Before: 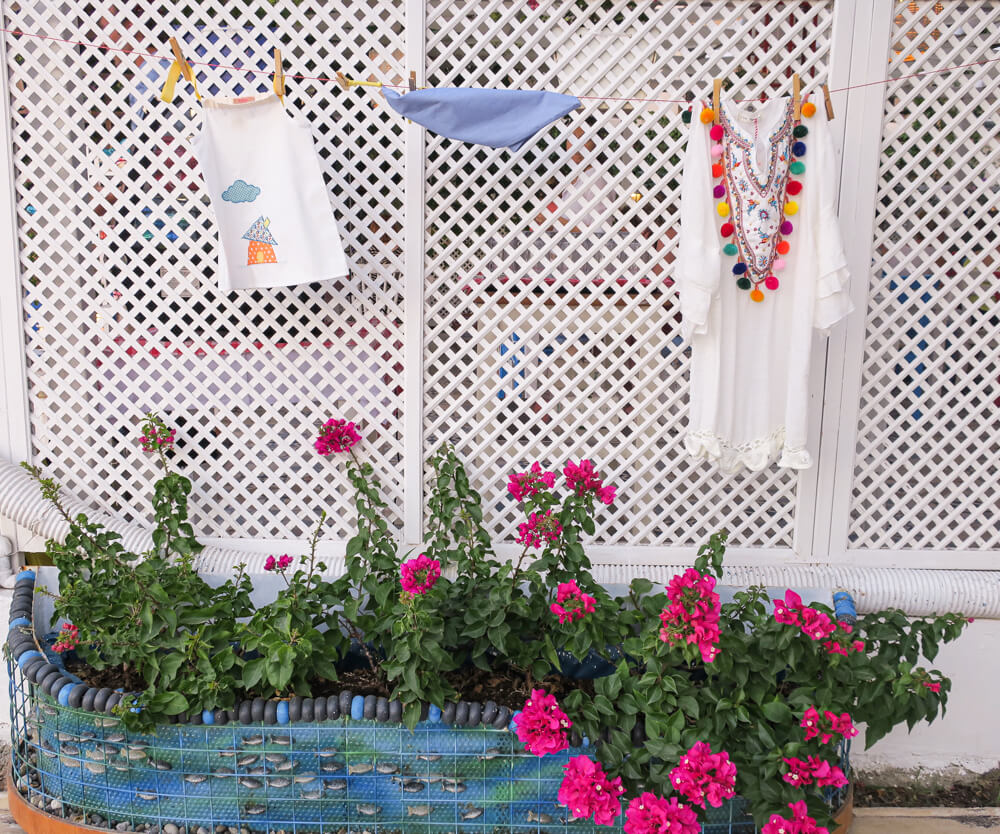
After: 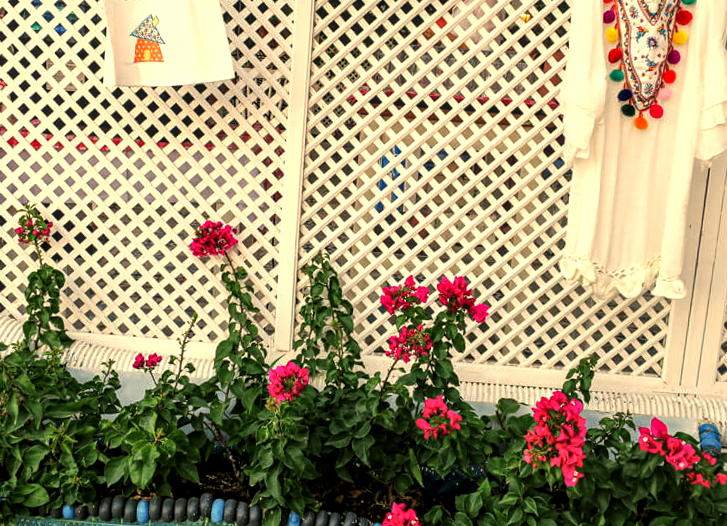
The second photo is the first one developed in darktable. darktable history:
local contrast: detail 130%
crop and rotate: angle -3.37°, left 9.79%, top 20.73%, right 12.42%, bottom 11.82%
color balance: mode lift, gamma, gain (sRGB), lift [1.014, 0.966, 0.918, 0.87], gamma [0.86, 0.734, 0.918, 0.976], gain [1.063, 1.13, 1.063, 0.86]
